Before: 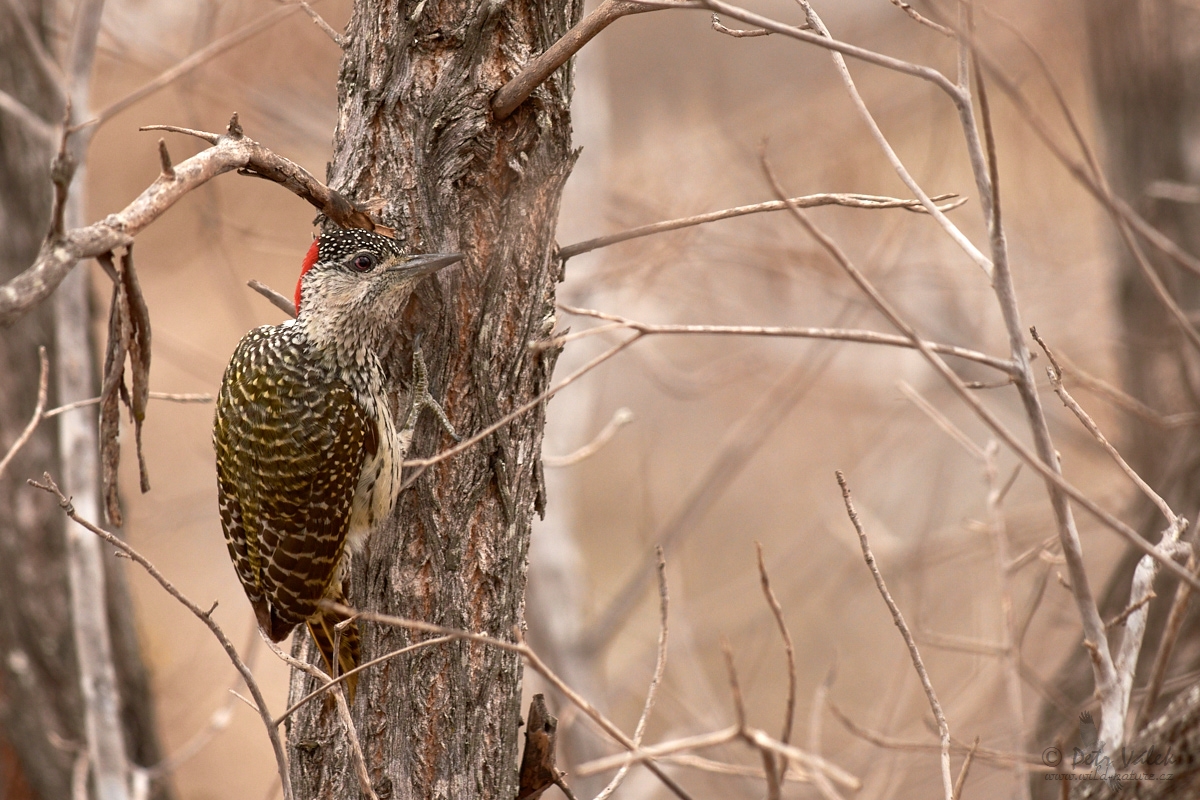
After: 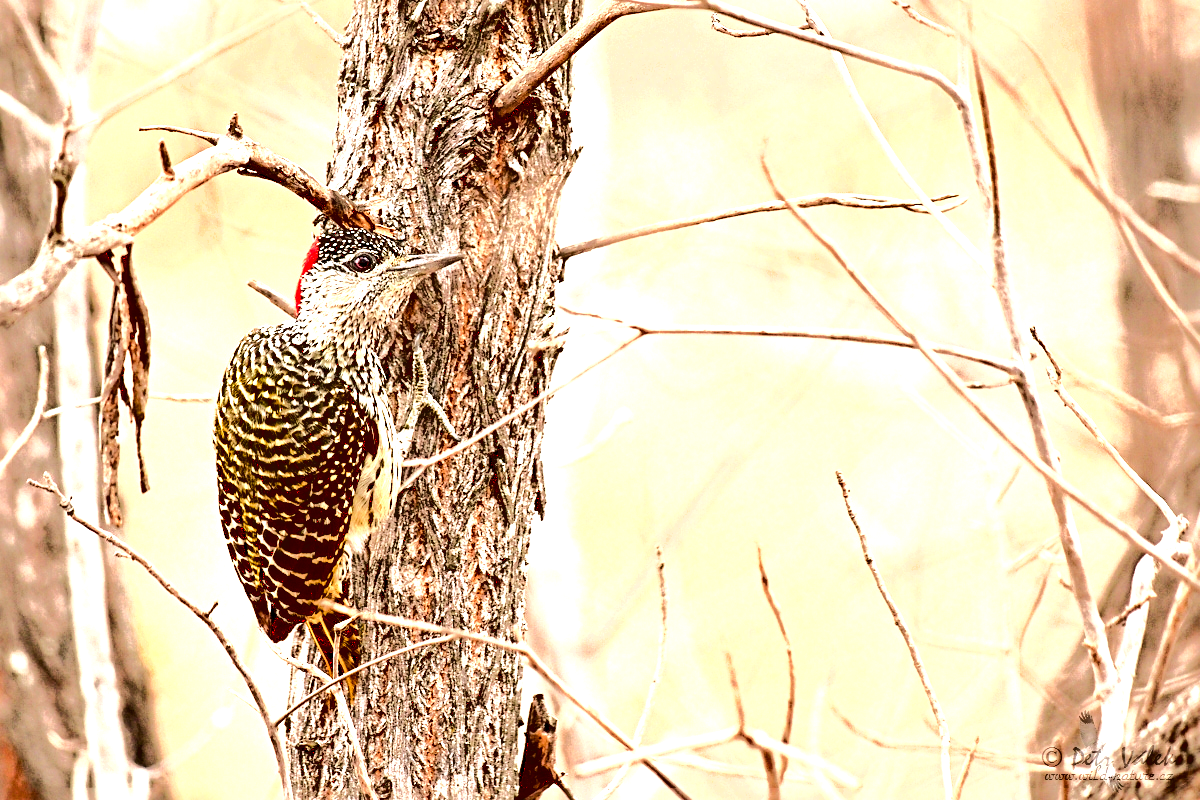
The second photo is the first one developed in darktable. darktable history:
sharpen: radius 4.883
exposure: black level correction 0, exposure 1.9 EV, compensate highlight preservation false
contrast brightness saturation: contrast 0.22, brightness -0.19, saturation 0.24
shadows and highlights: shadows 32, highlights -32, soften with gaussian
base curve: curves: ch0 [(0.065, 0.026) (0.236, 0.358) (0.53, 0.546) (0.777, 0.841) (0.924, 0.992)], preserve colors average RGB
